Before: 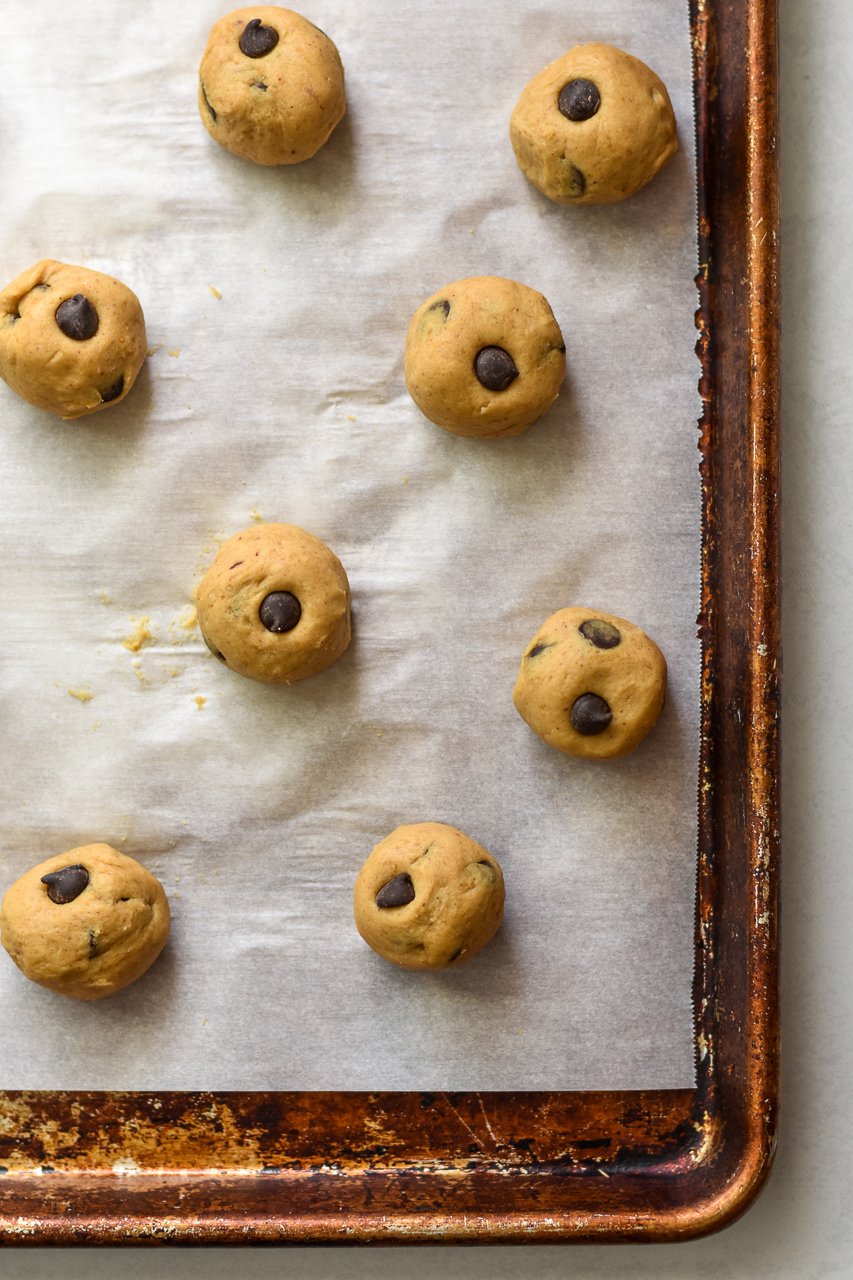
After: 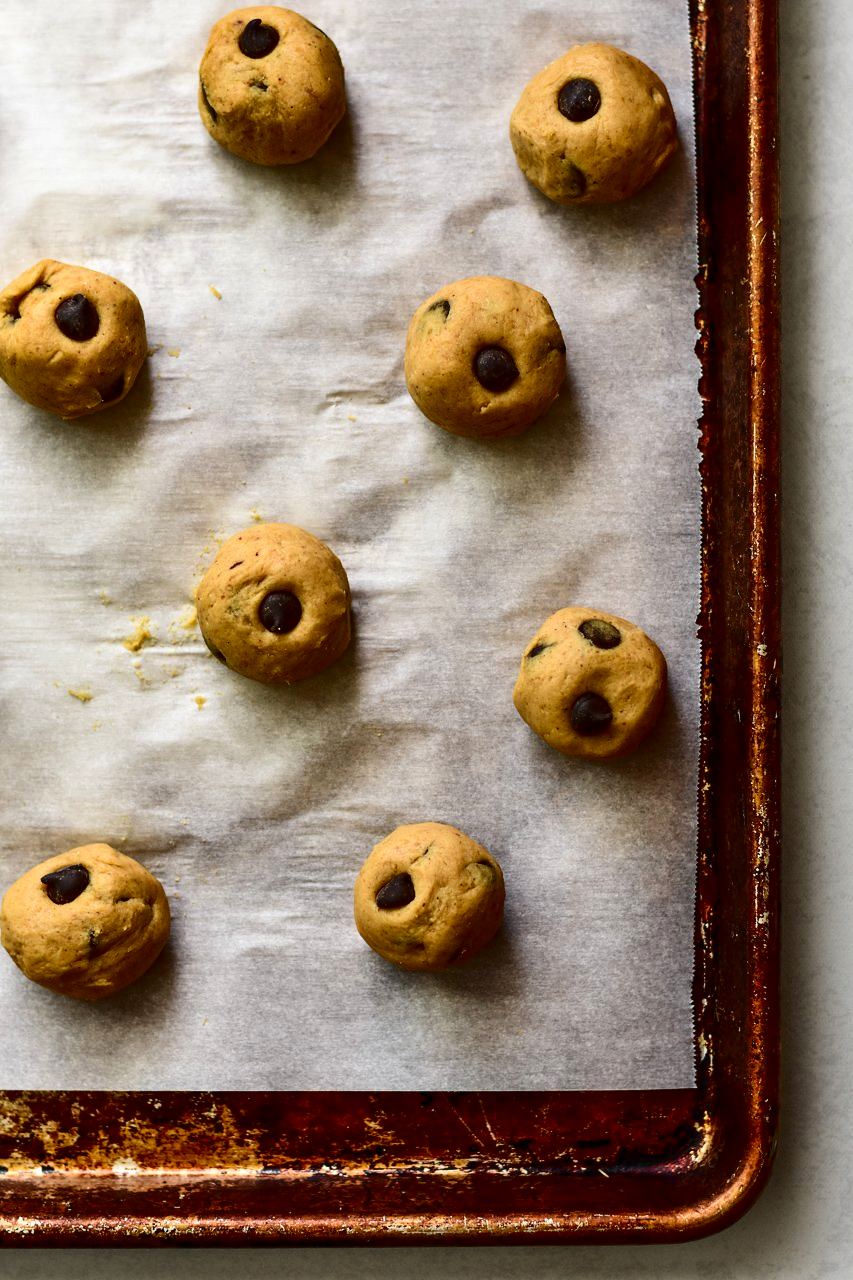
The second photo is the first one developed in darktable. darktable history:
contrast brightness saturation: contrast 0.24, brightness -0.24, saturation 0.14
shadows and highlights: shadows 5, soften with gaussian
